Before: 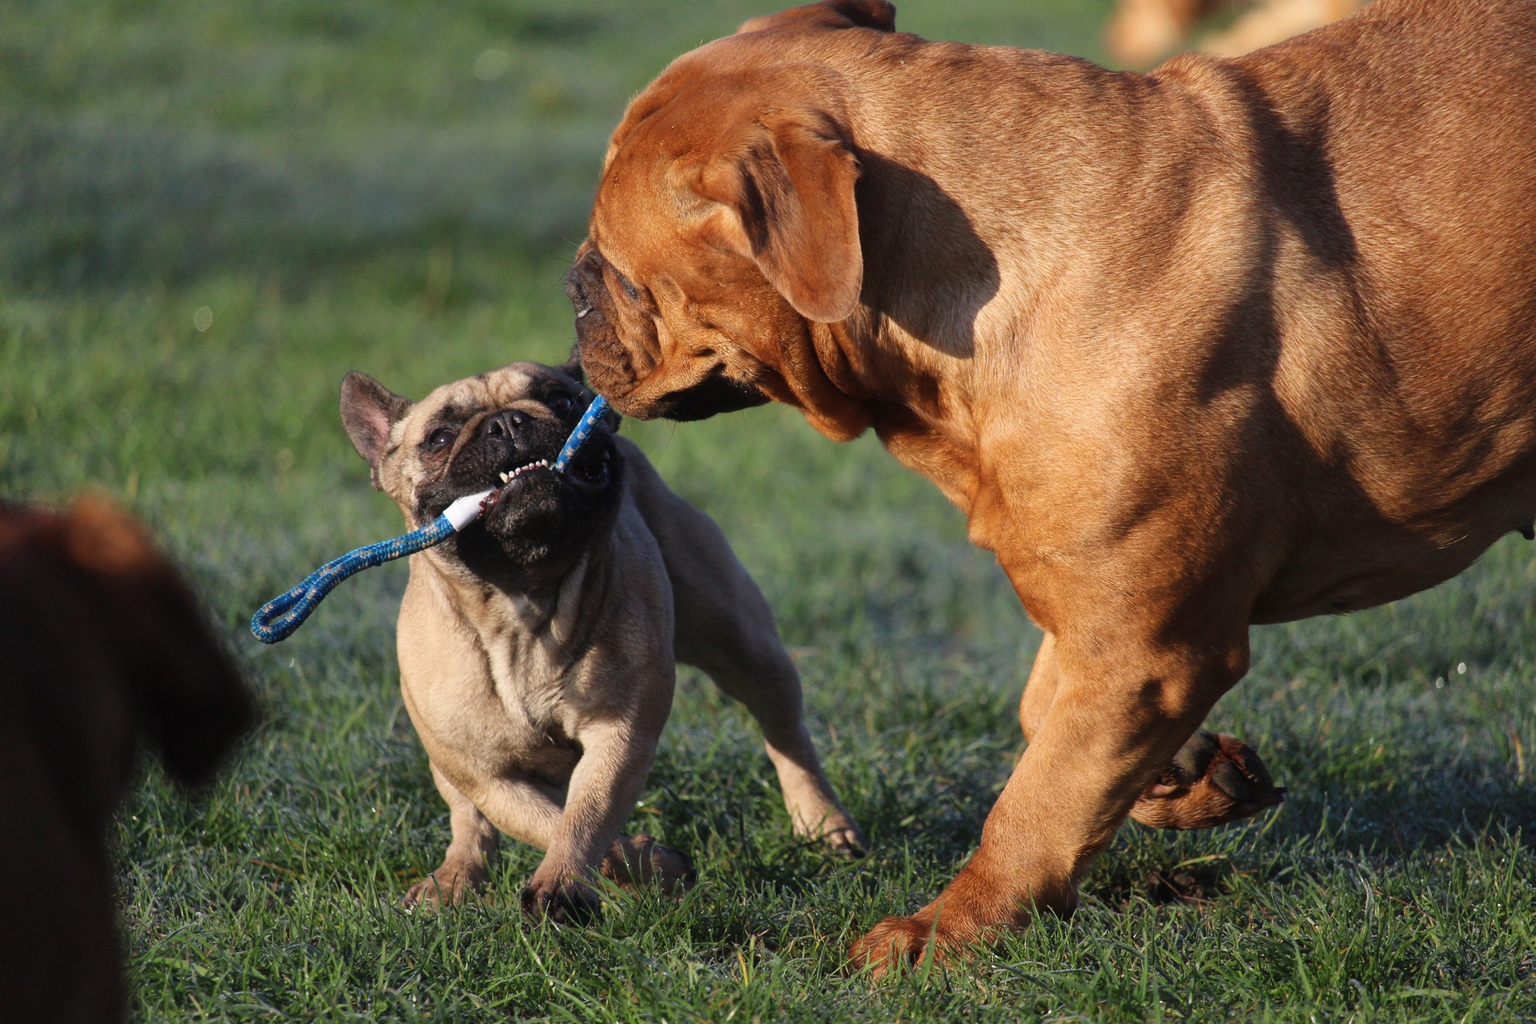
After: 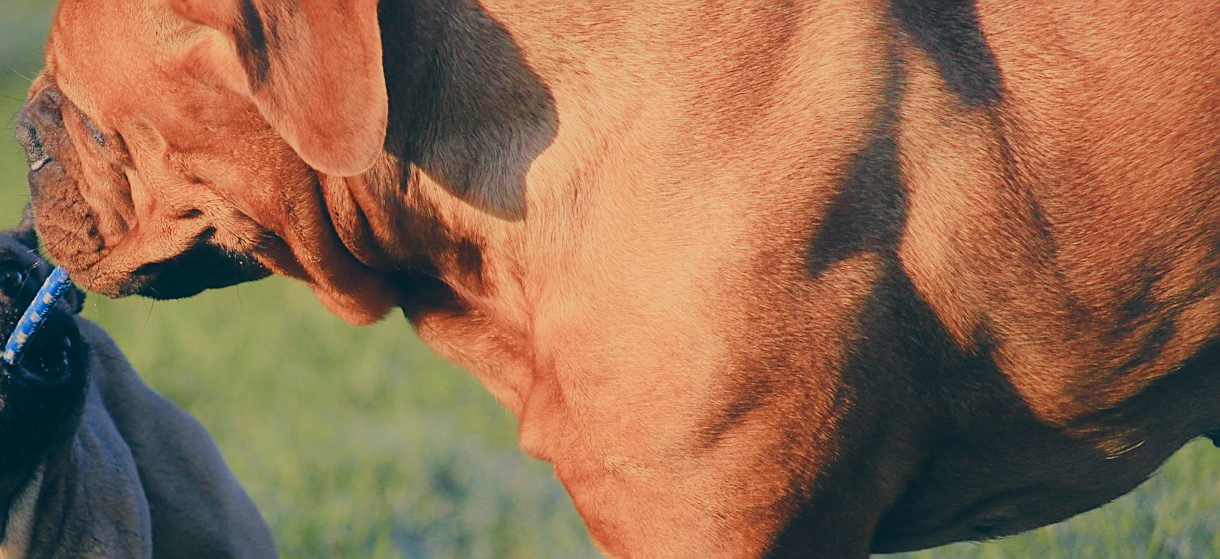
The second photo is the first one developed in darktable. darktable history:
color balance rgb: shadows lift › chroma 2.002%, shadows lift › hue 220.42°, perceptual saturation grading › global saturation 20%, perceptual saturation grading › highlights -50.003%, perceptual saturation grading › shadows 31.219%, global vibrance 32.313%
sharpen: on, module defaults
exposure: black level correction -0.013, exposure -0.193 EV, compensate highlight preservation false
tone equalizer: -8 EV -0.777 EV, -7 EV -0.715 EV, -6 EV -0.63 EV, -5 EV -0.397 EV, -3 EV 0.394 EV, -2 EV 0.6 EV, -1 EV 0.69 EV, +0 EV 0.732 EV
color correction: highlights a* 10.29, highlights b* 14.43, shadows a* -10.08, shadows b* -14.96
crop: left 36.01%, top 17.802%, right 0.443%, bottom 38.519%
tone curve: curves: ch0 [(0, 0.021) (0.049, 0.044) (0.152, 0.14) (0.328, 0.377) (0.473, 0.543) (0.641, 0.705) (0.868, 0.887) (1, 0.969)]; ch1 [(0, 0) (0.302, 0.331) (0.427, 0.433) (0.472, 0.47) (0.502, 0.503) (0.522, 0.526) (0.564, 0.591) (0.602, 0.632) (0.677, 0.701) (0.859, 0.885) (1, 1)]; ch2 [(0, 0) (0.33, 0.301) (0.447, 0.44) (0.487, 0.496) (0.502, 0.516) (0.535, 0.554) (0.565, 0.598) (0.618, 0.629) (1, 1)], color space Lab, independent channels, preserve colors none
filmic rgb: middle gray luminance 2.61%, black relative exposure -10.06 EV, white relative exposure 7 EV, dynamic range scaling 9.77%, target black luminance 0%, hardness 3.18, latitude 44.31%, contrast 0.682, highlights saturation mix 4.94%, shadows ↔ highlights balance 13.5%
